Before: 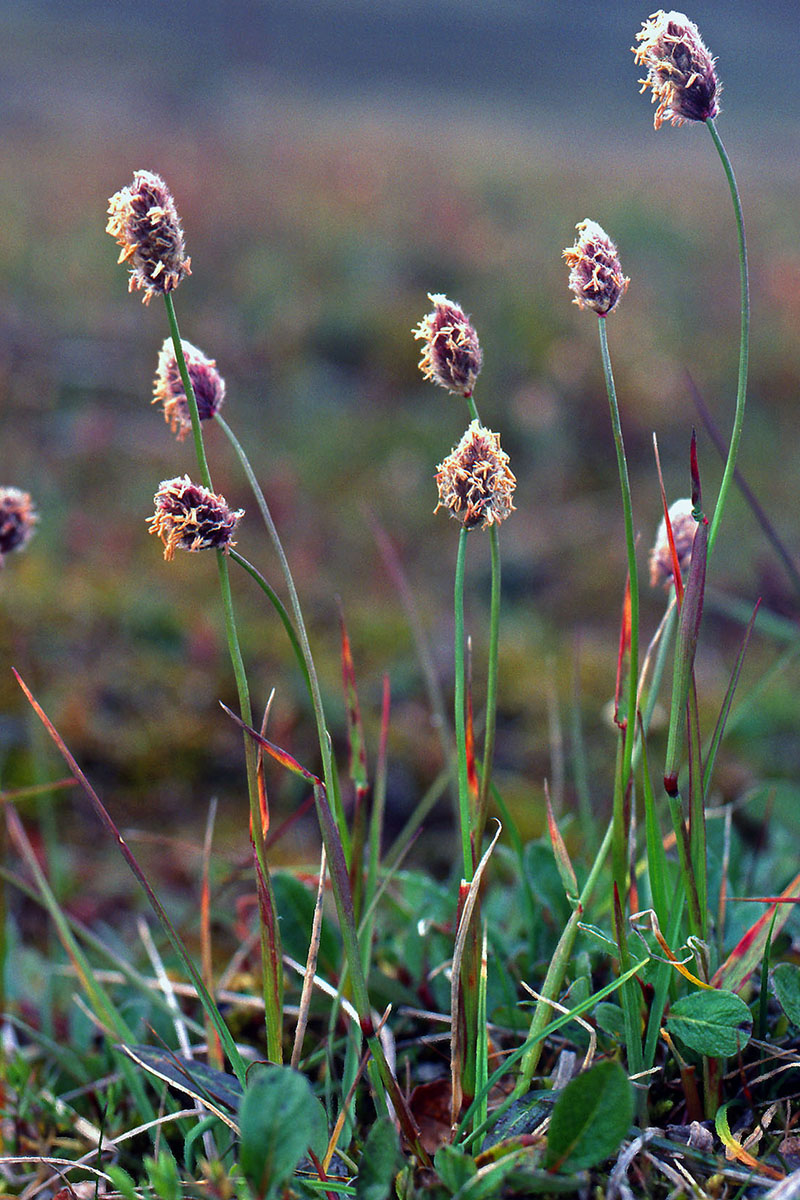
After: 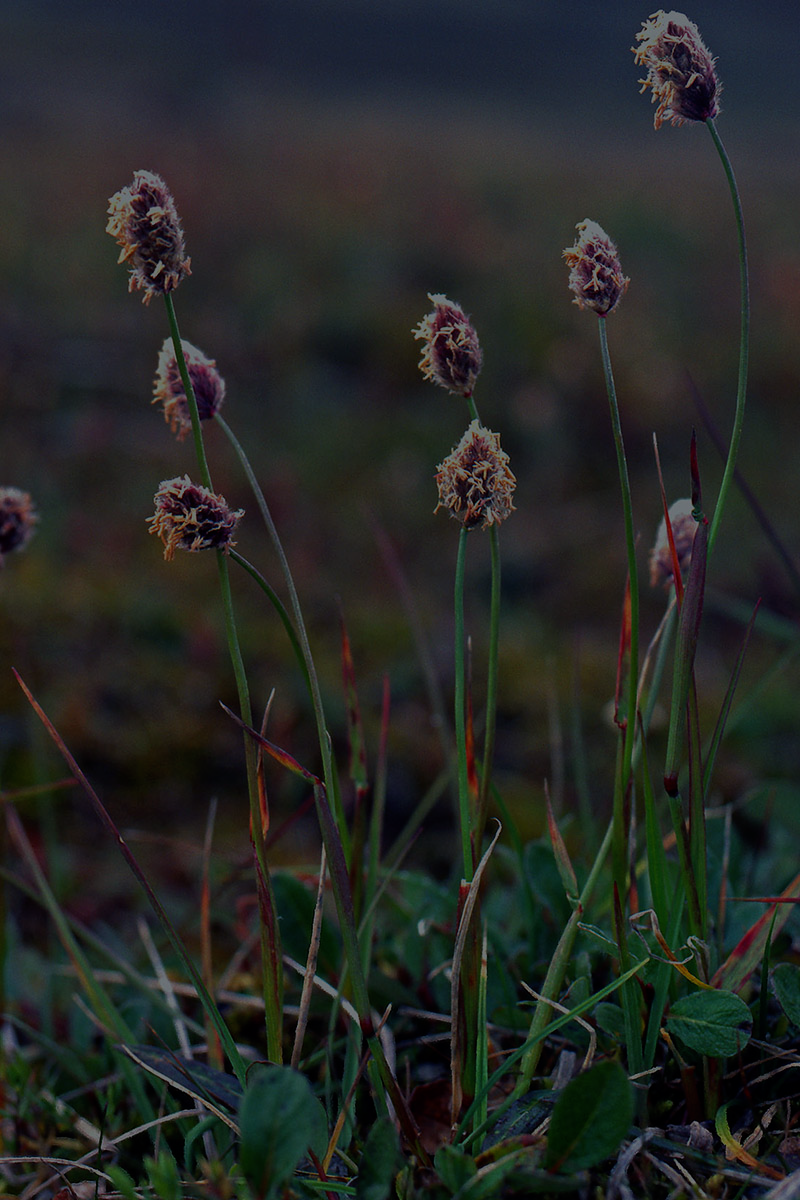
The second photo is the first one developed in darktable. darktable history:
white balance: red 1.004, blue 1.024
exposure: exposure -2.446 EV, compensate highlight preservation false
